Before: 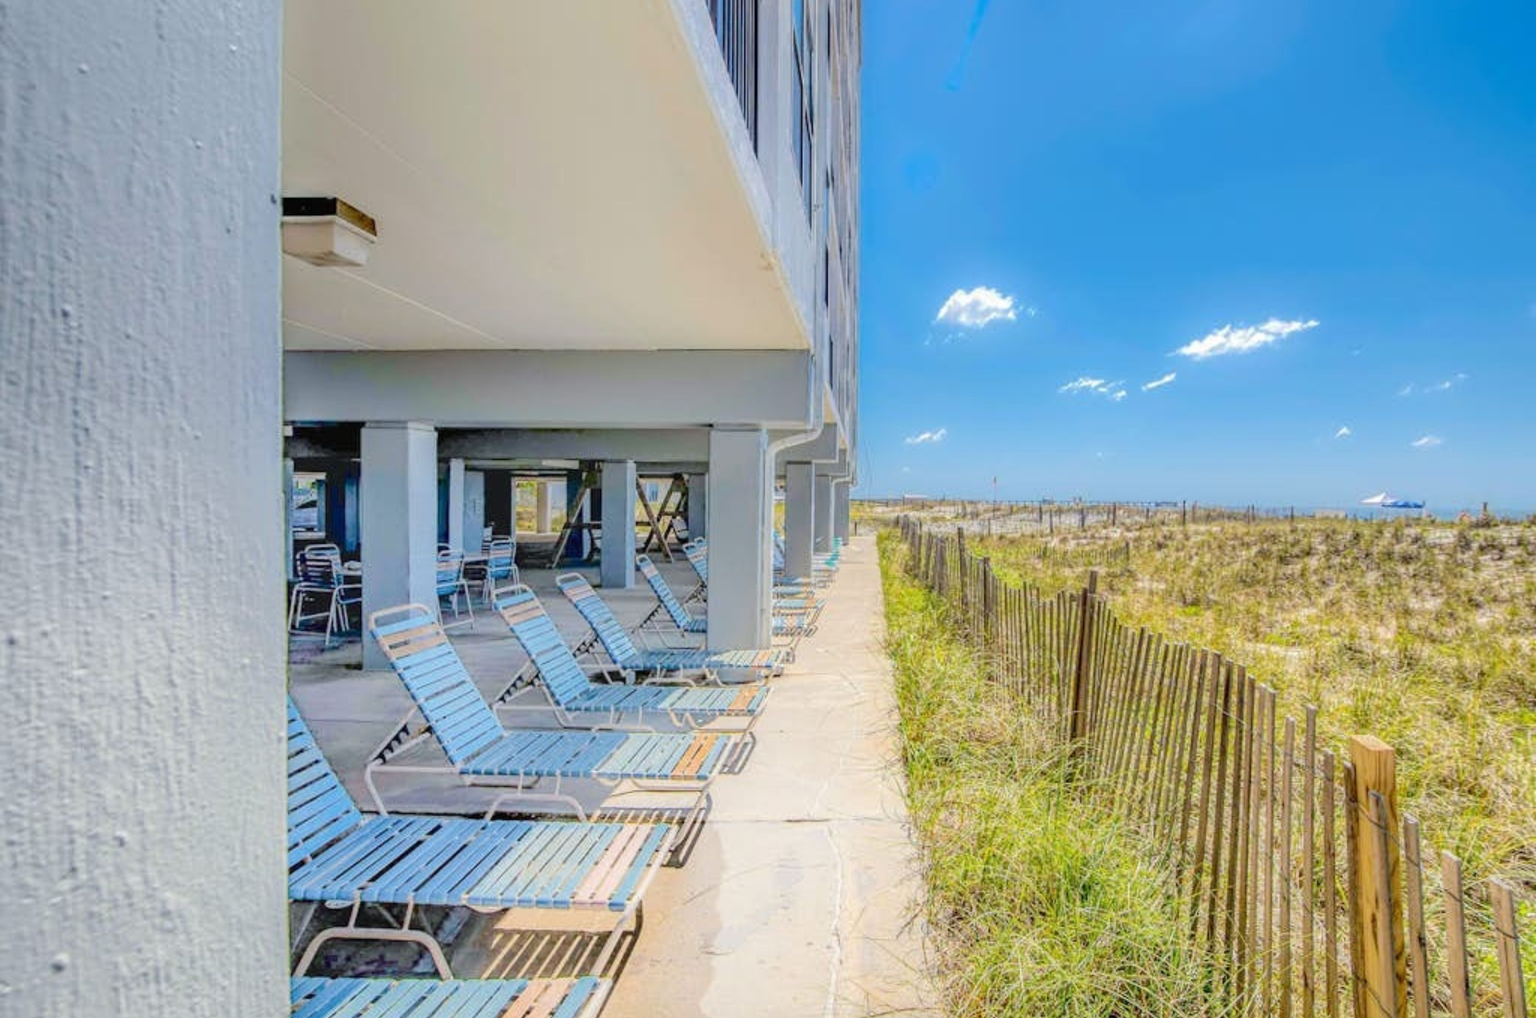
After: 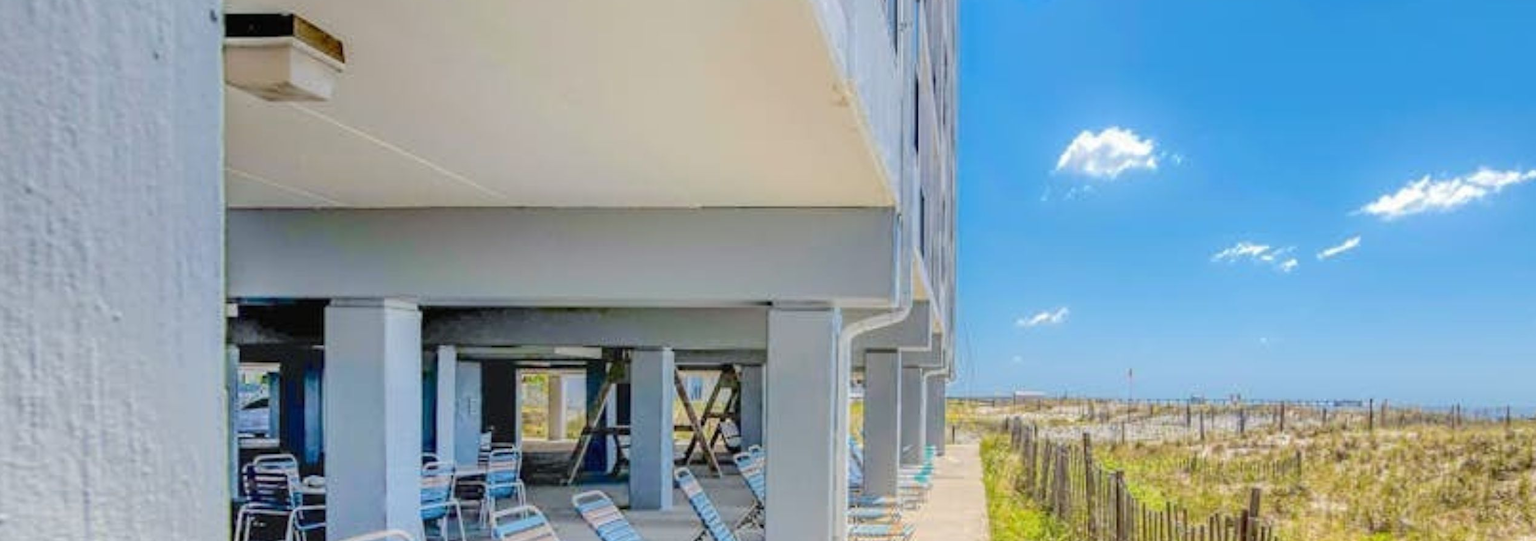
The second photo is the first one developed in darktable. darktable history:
crop: left 6.876%, top 18.353%, right 14.435%, bottom 39.734%
